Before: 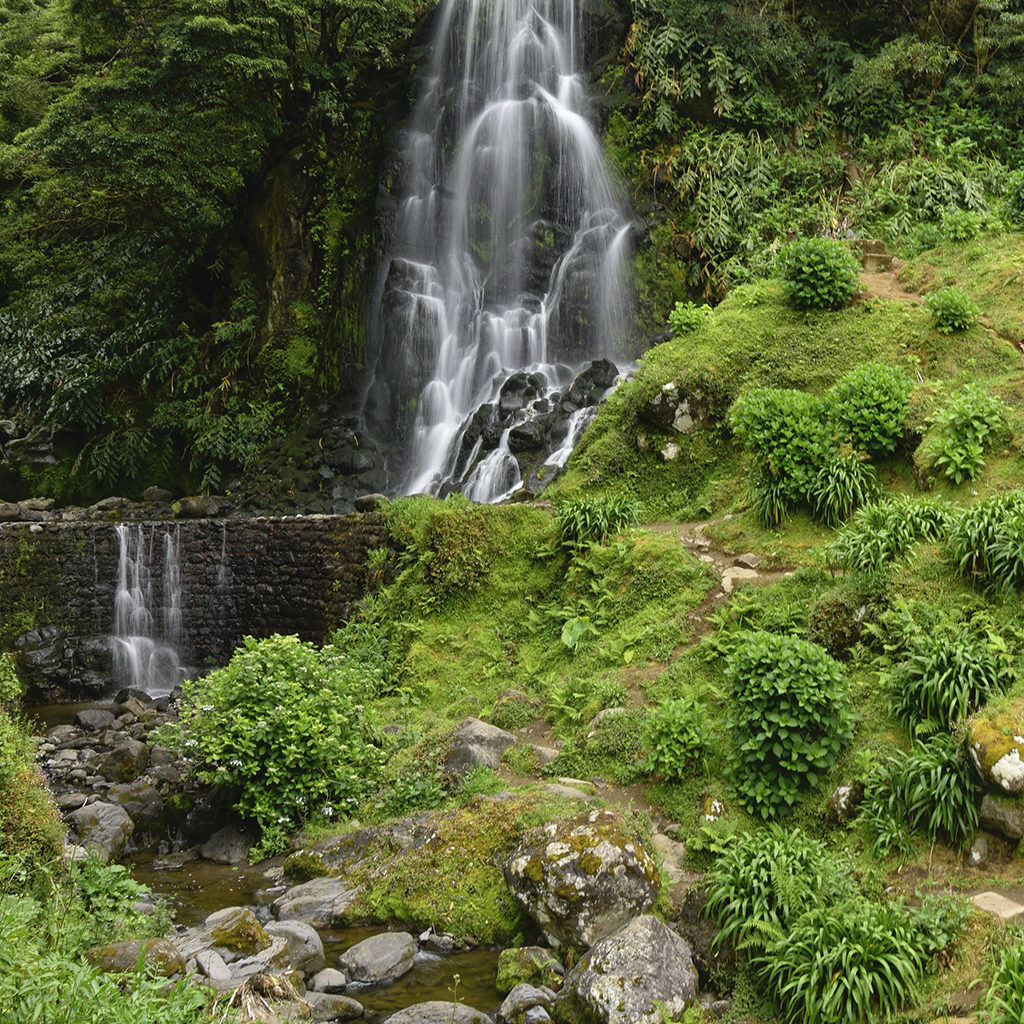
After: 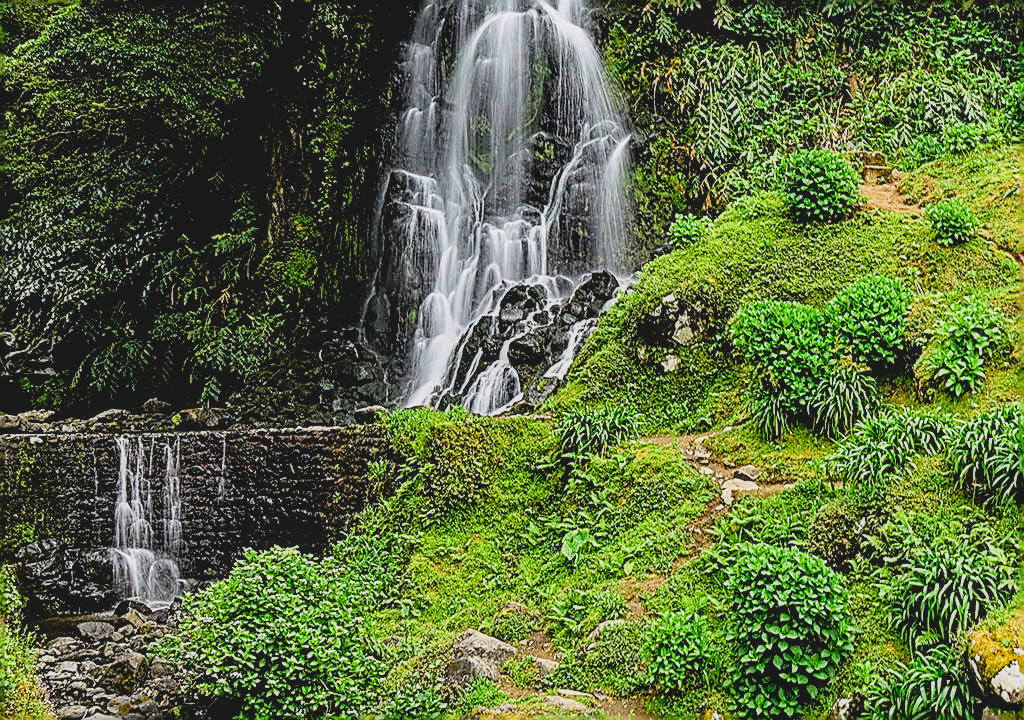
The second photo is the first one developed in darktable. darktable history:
crop and rotate: top 8.664%, bottom 21.004%
color zones: curves: ch1 [(0, 0.523) (0.143, 0.545) (0.286, 0.52) (0.429, 0.506) (0.571, 0.503) (0.714, 0.503) (0.857, 0.508) (1, 0.523)], mix -135.76%
sharpen: amount 1.994
contrast brightness saturation: contrast -0.175, saturation 0.188
local contrast: on, module defaults
tone equalizer: -8 EV -0.72 EV, -7 EV -0.734 EV, -6 EV -0.615 EV, -5 EV -0.387 EV, -3 EV 0.392 EV, -2 EV 0.6 EV, -1 EV 0.683 EV, +0 EV 0.75 EV
filmic rgb: black relative exposure -5.06 EV, white relative exposure 3.56 EV, hardness 3.19, contrast 1.191, highlights saturation mix -31.45%
